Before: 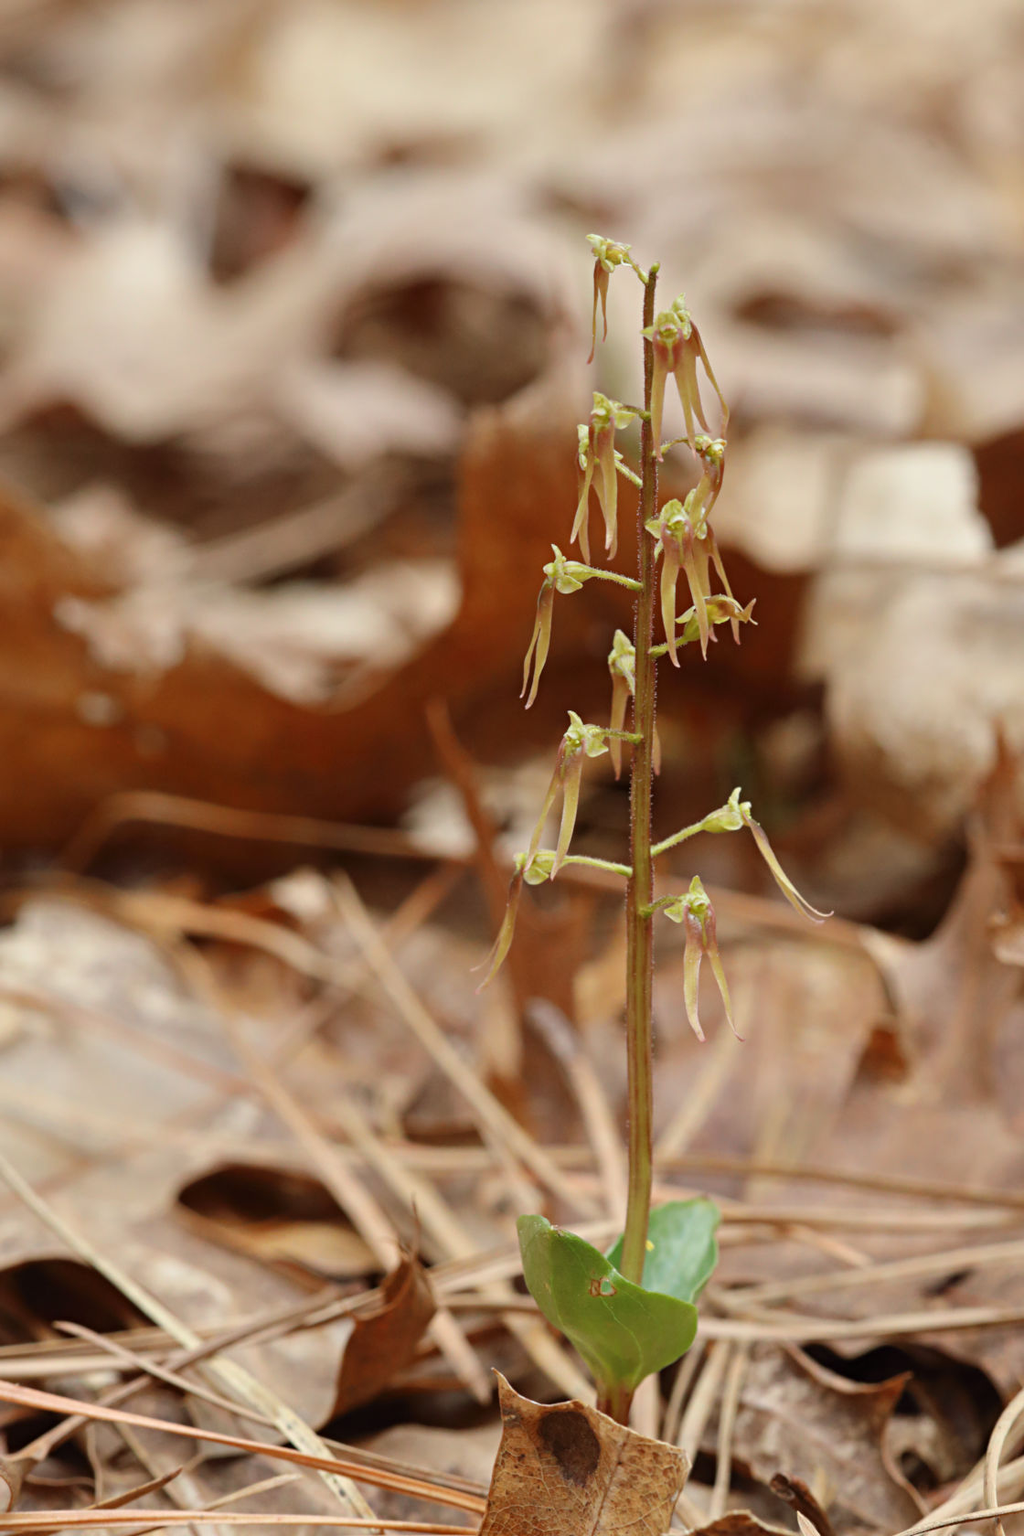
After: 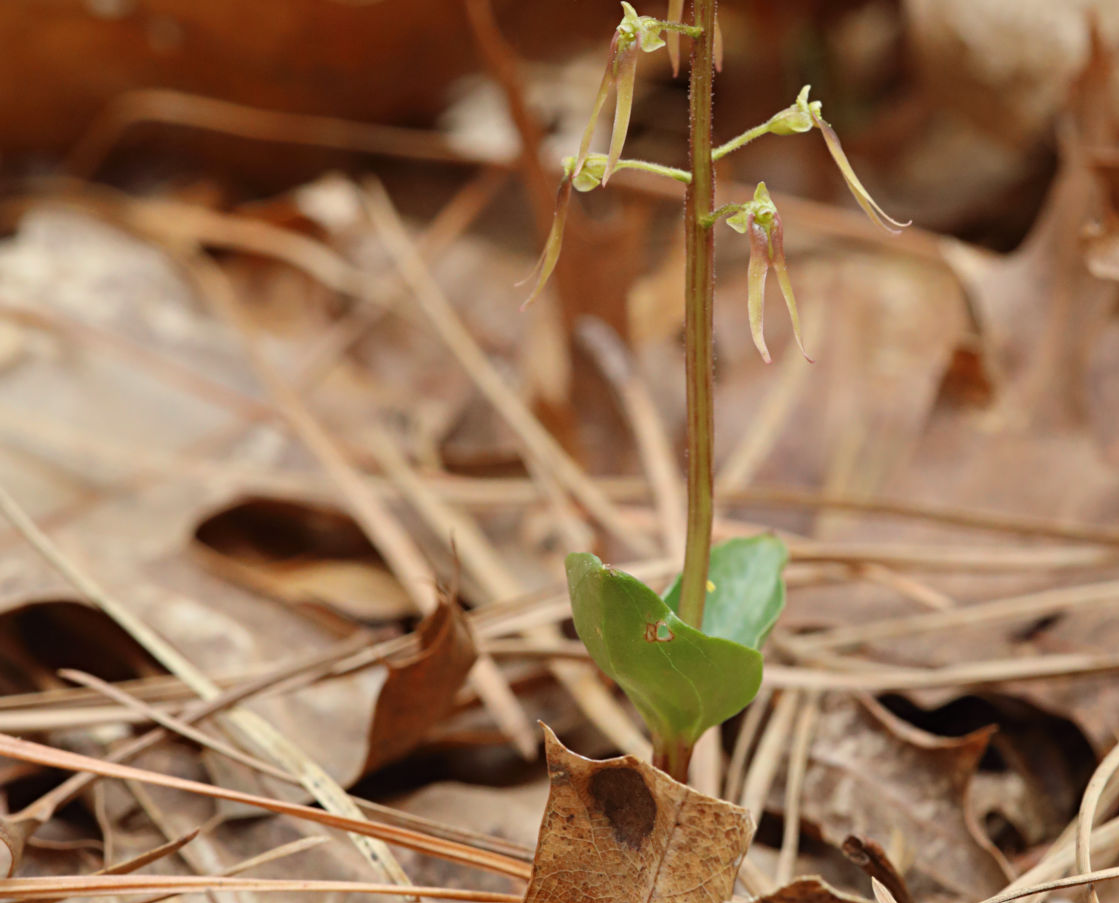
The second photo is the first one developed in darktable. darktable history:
white balance: red 1.009, blue 0.985
crop and rotate: top 46.237%
